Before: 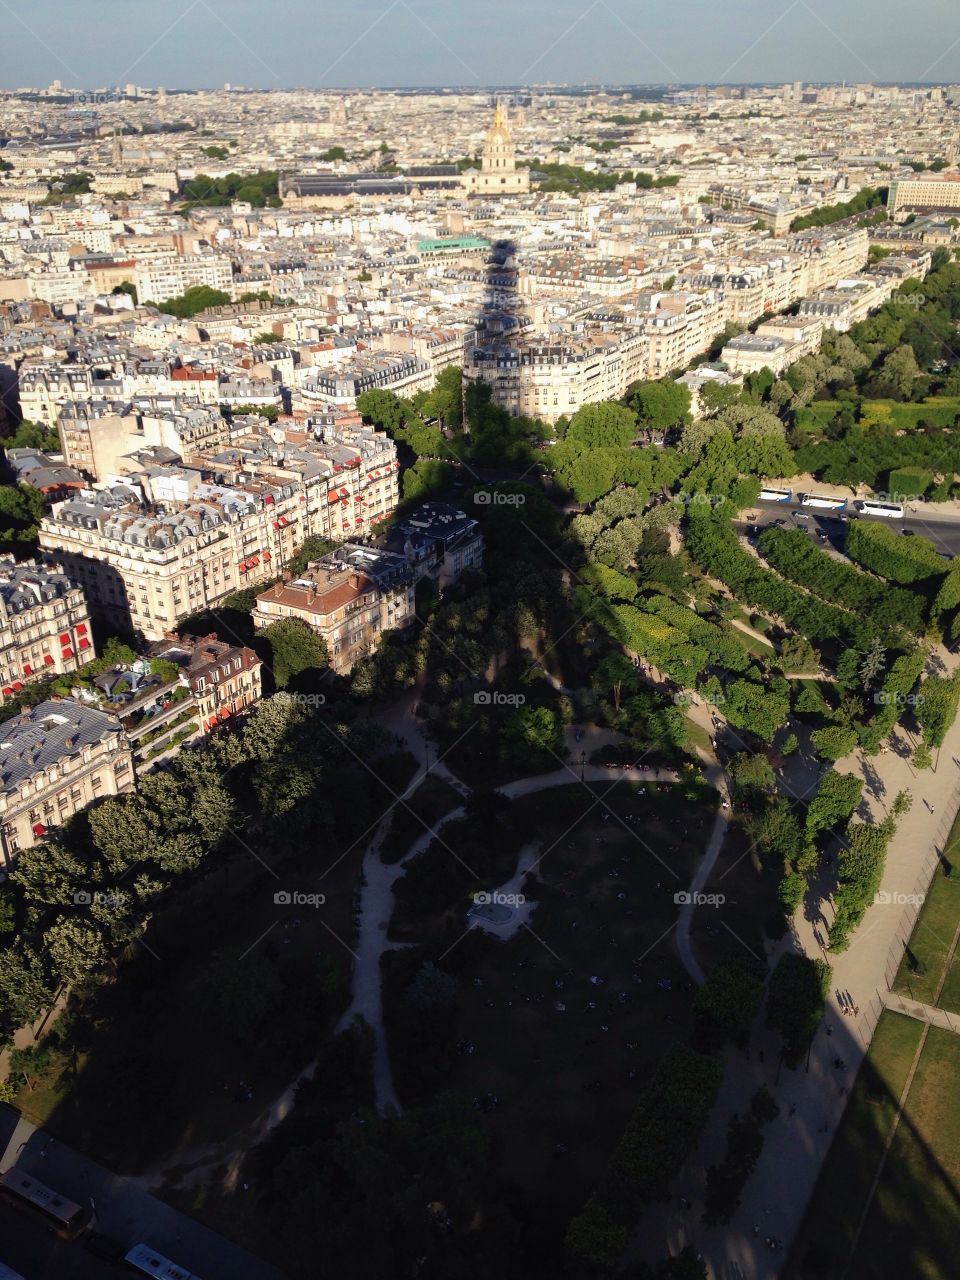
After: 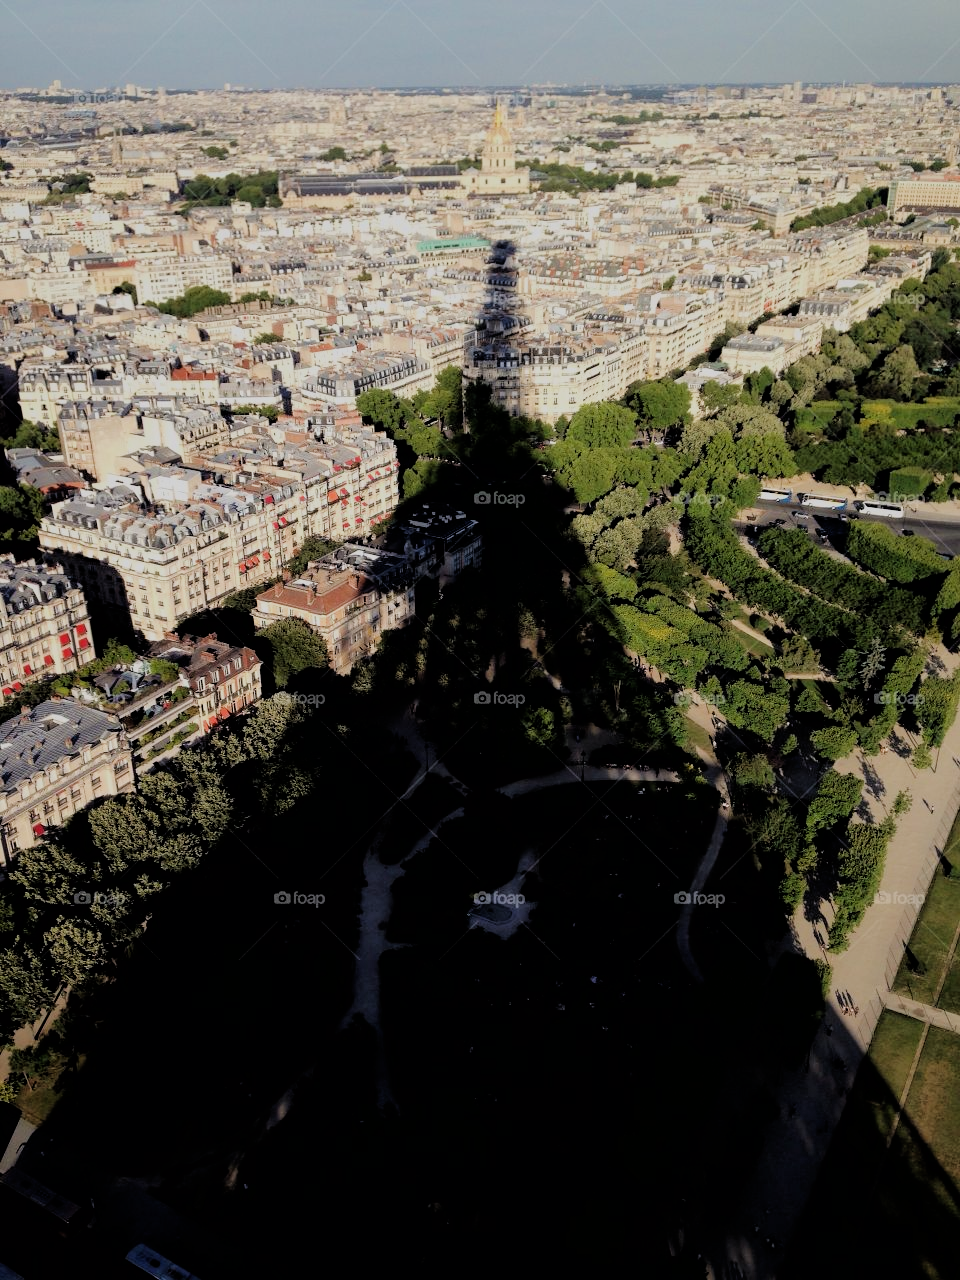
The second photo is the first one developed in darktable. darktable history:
filmic rgb: black relative exposure -4.6 EV, white relative exposure 4.78 EV, hardness 2.35, latitude 36%, contrast 1.048, highlights saturation mix 1.1%, shadows ↔ highlights balance 1.18%
